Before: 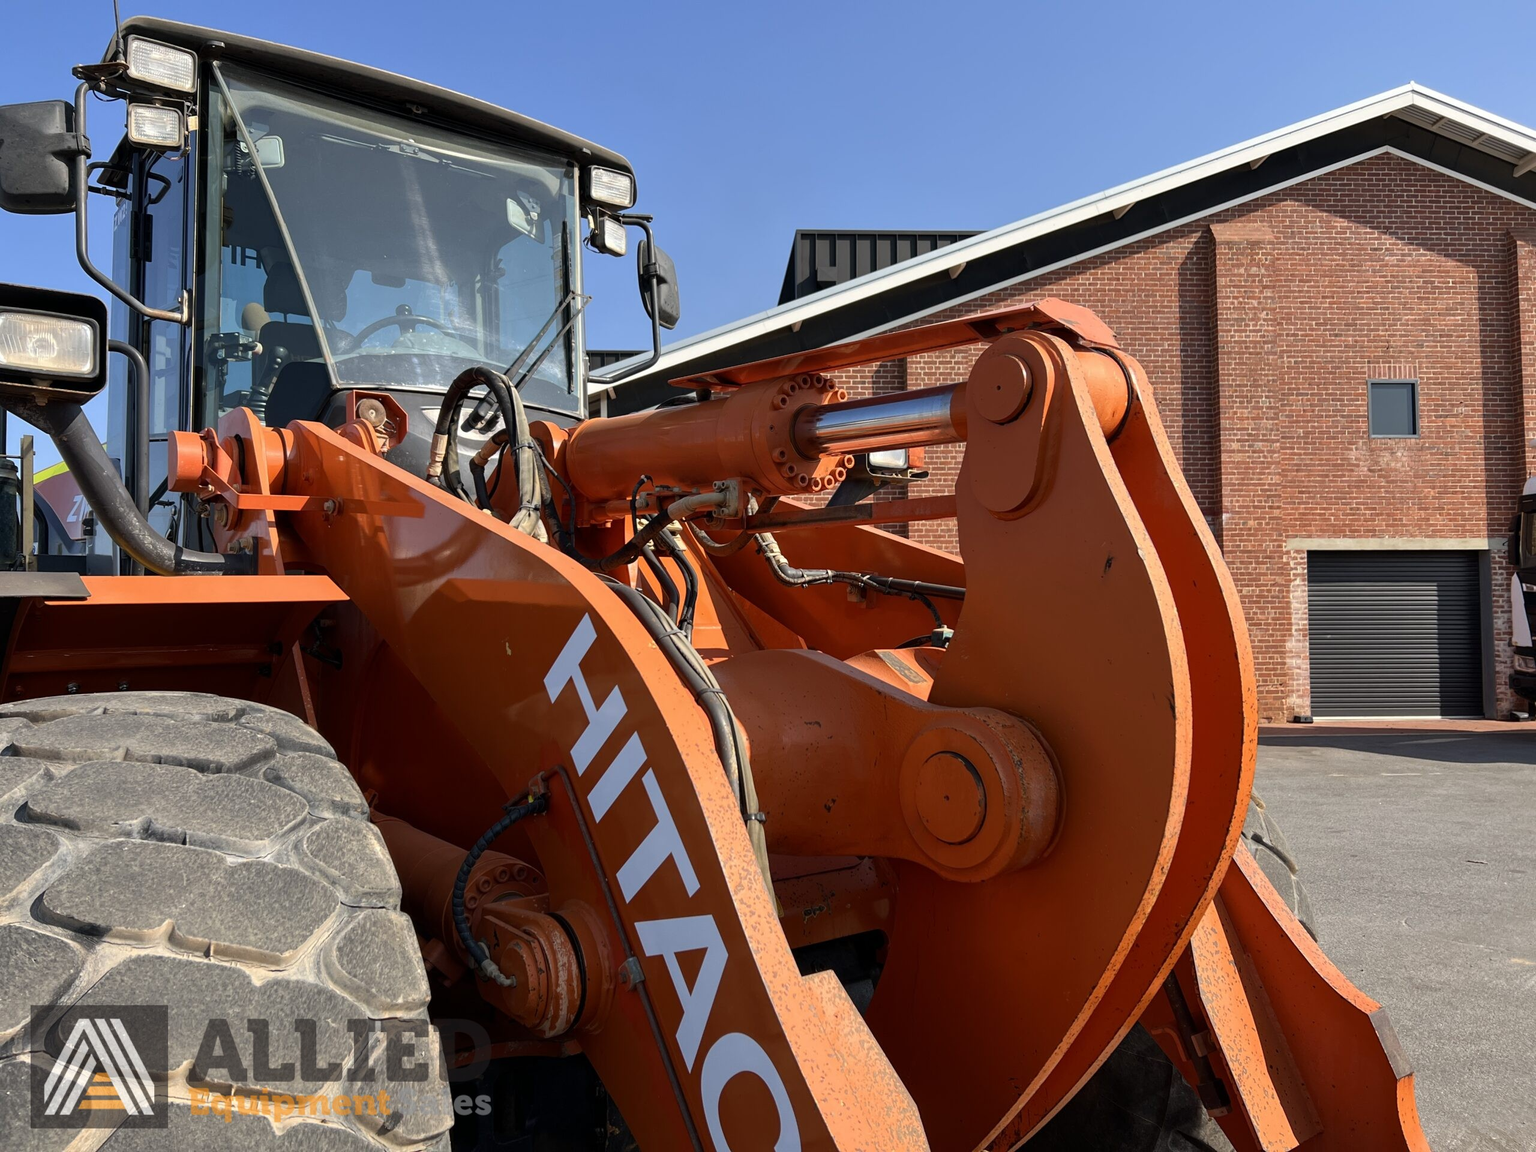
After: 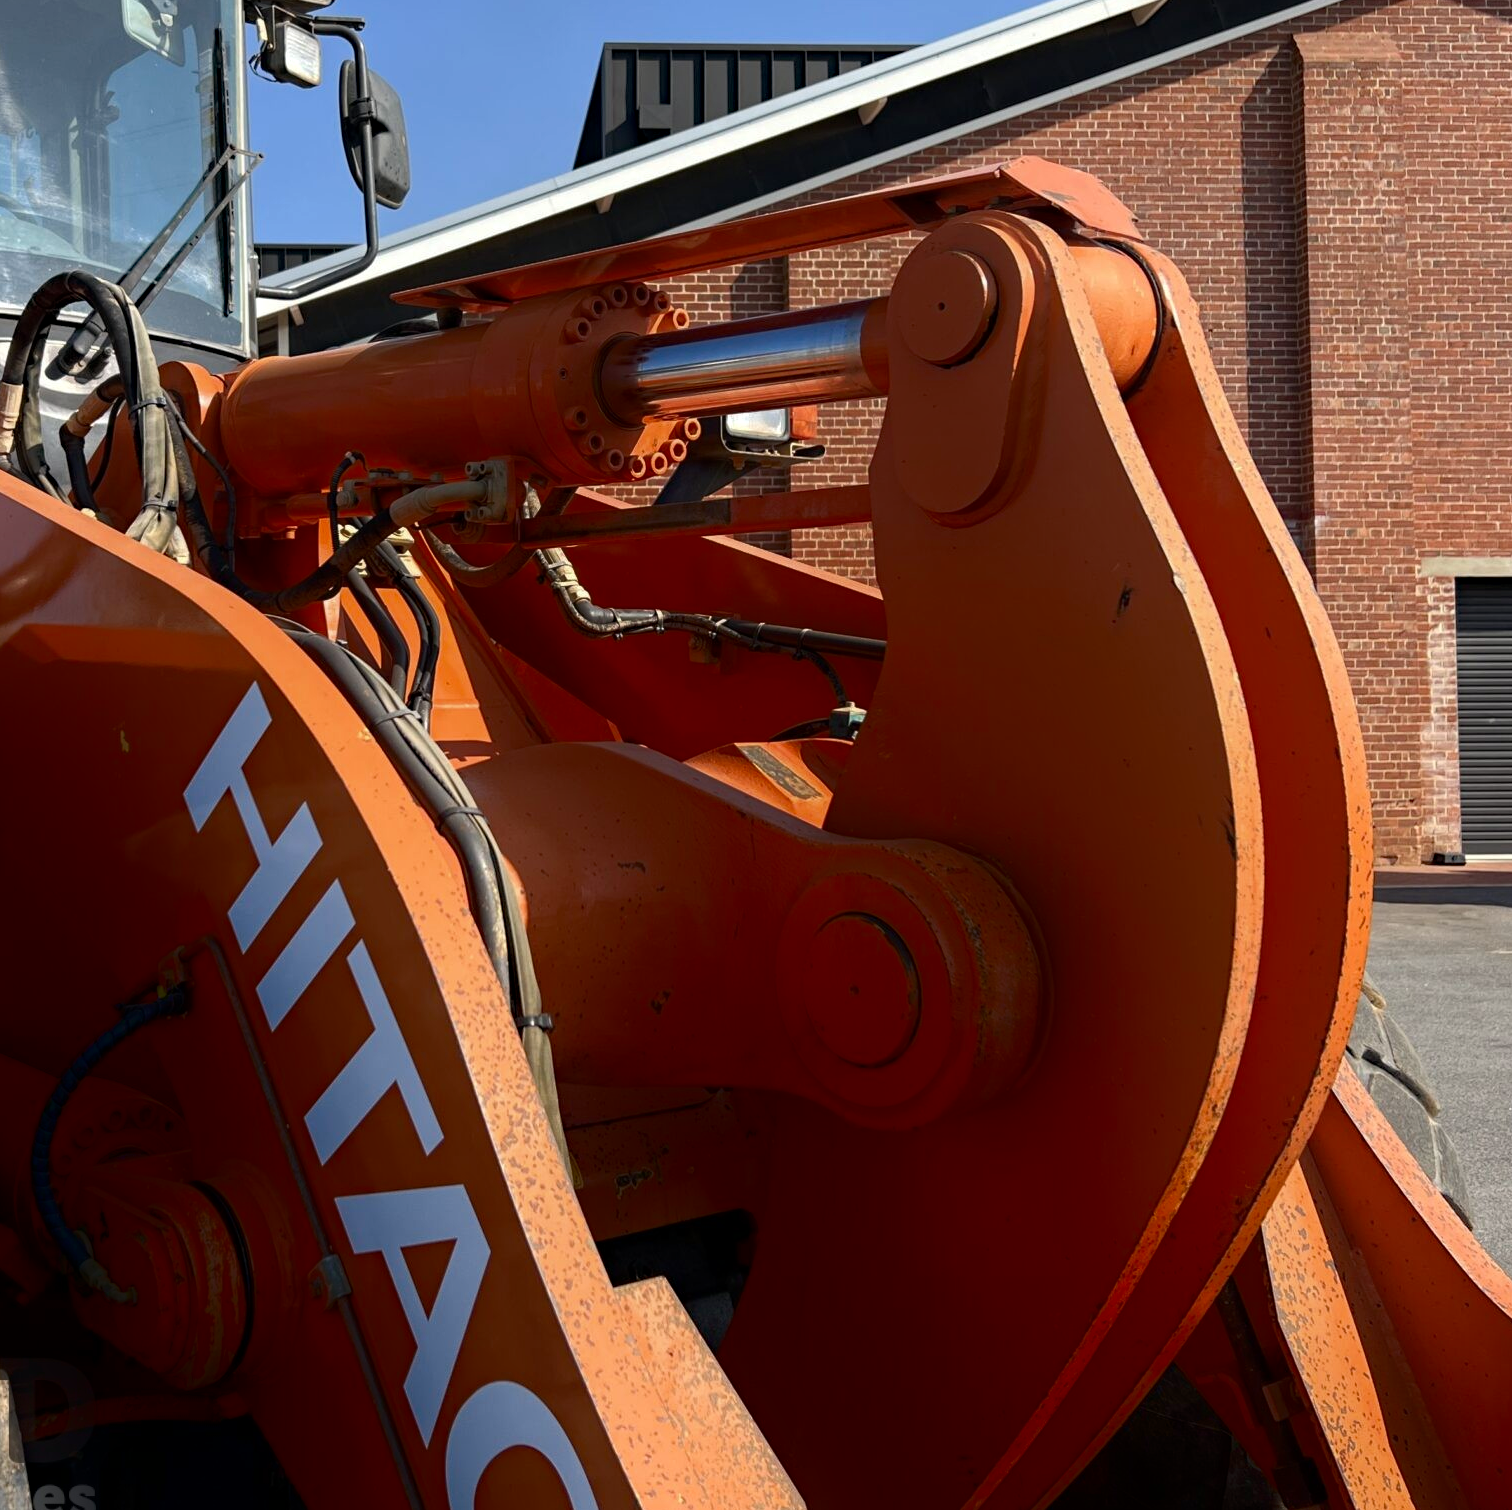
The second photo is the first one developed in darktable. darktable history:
crop and rotate: left 28.256%, top 17.734%, right 12.656%, bottom 3.573%
shadows and highlights: shadows -70, highlights 35, soften with gaussian
haze removal: compatibility mode true, adaptive false
